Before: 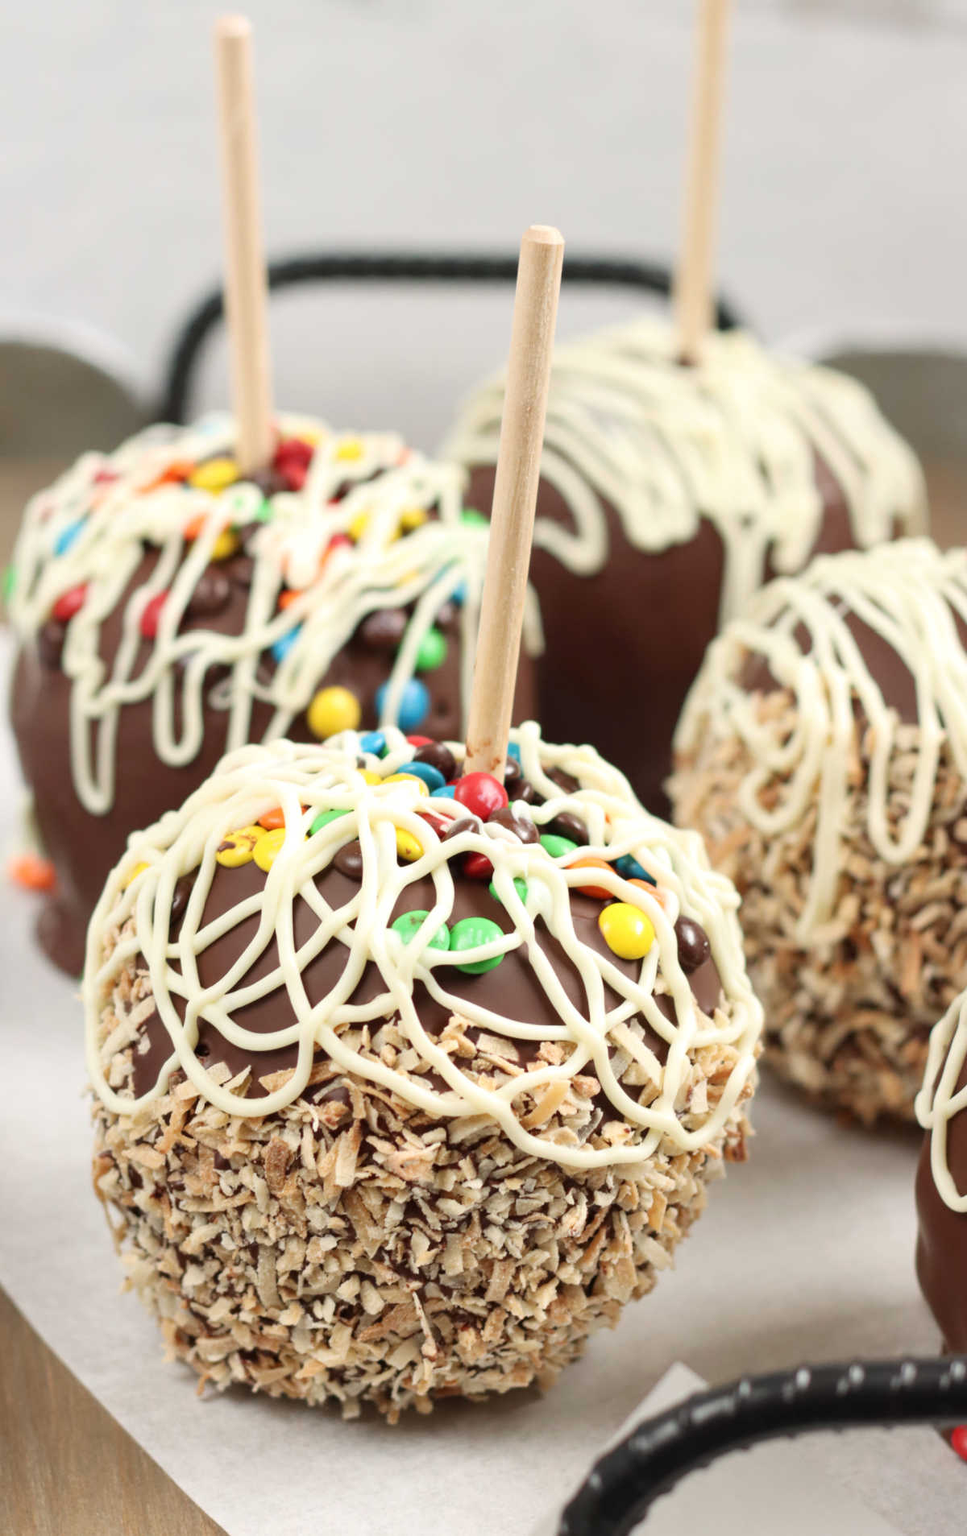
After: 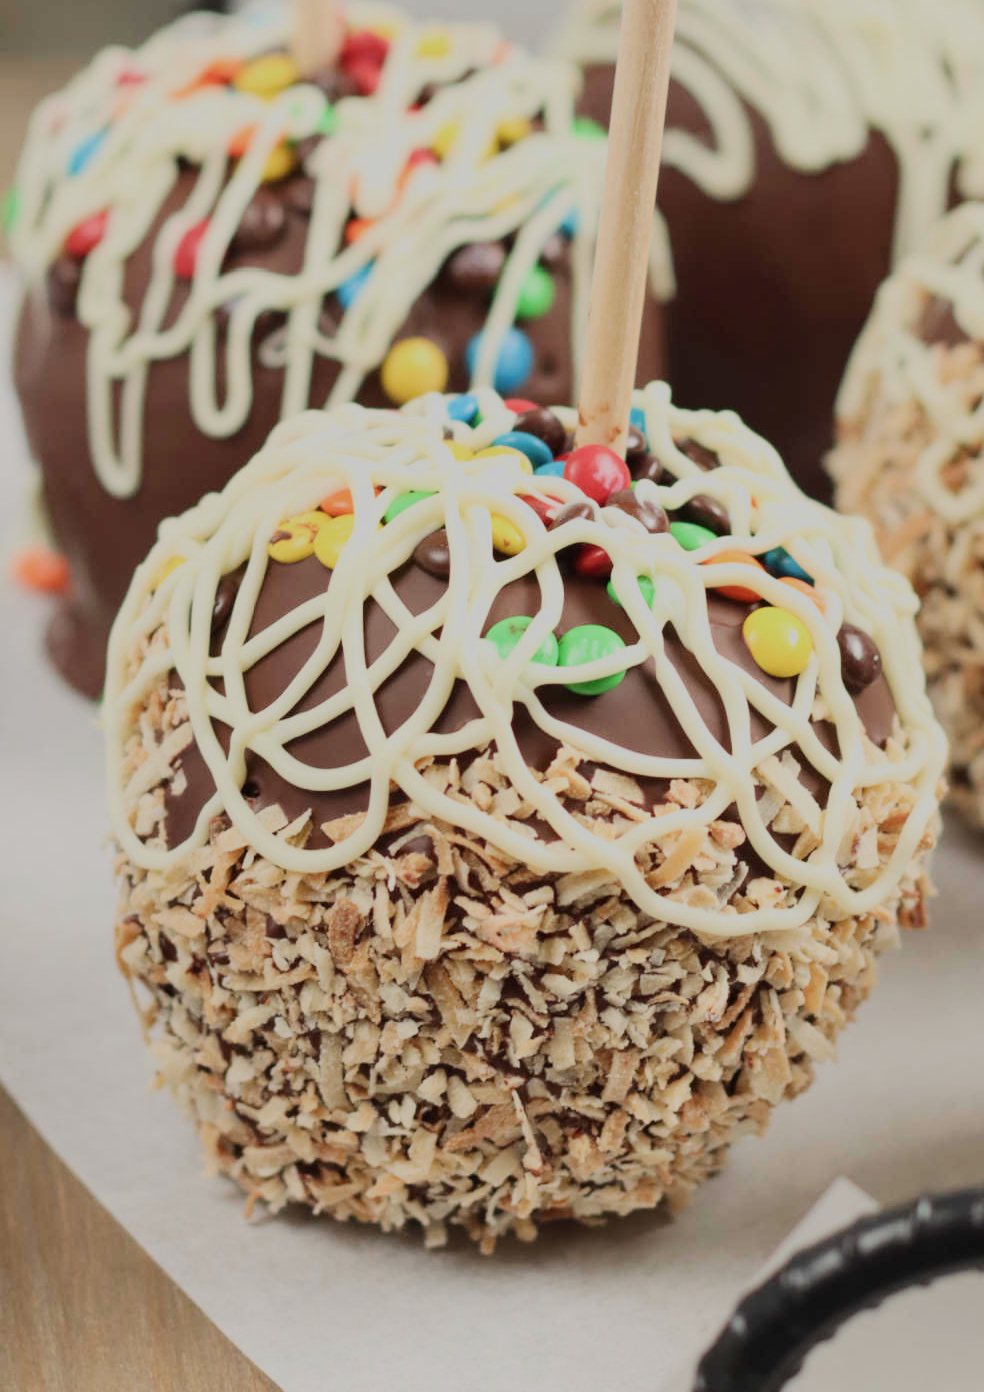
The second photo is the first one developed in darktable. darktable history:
crop: top 26.969%, right 17.947%
filmic rgb: black relative exposure -16 EV, white relative exposure 6.93 EV, hardness 4.72, color science v5 (2021), iterations of high-quality reconstruction 0, contrast in shadows safe, contrast in highlights safe
